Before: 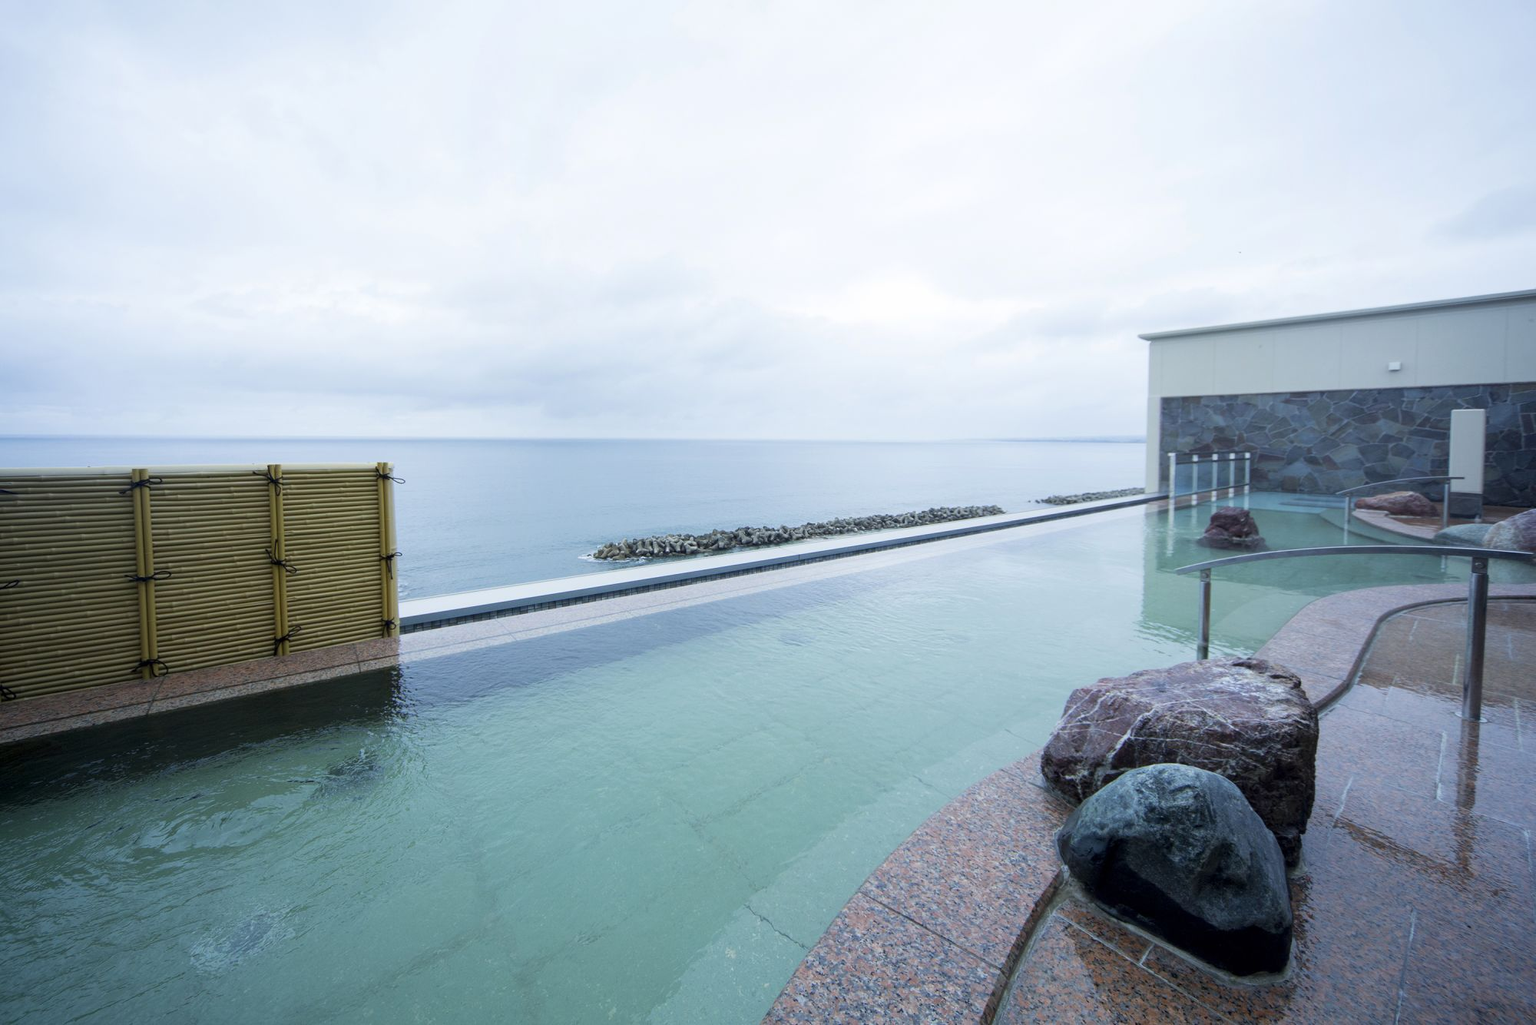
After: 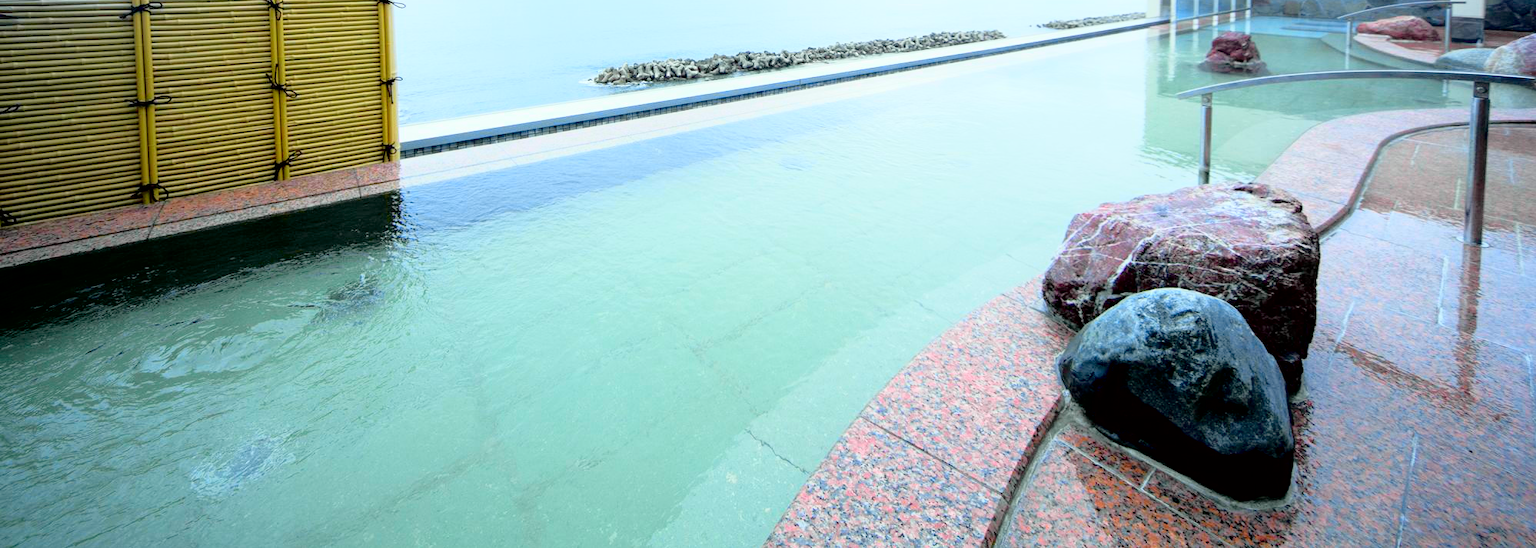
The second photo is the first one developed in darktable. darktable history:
exposure: black level correction 0.004, exposure 0.42 EV, compensate exposure bias true, compensate highlight preservation false
crop and rotate: top 46.419%, right 0.062%
contrast brightness saturation: contrast 0.071, brightness 0.082, saturation 0.181
tone curve: curves: ch0 [(0, 0) (0.062, 0.023) (0.168, 0.142) (0.359, 0.44) (0.469, 0.544) (0.634, 0.722) (0.839, 0.909) (0.998, 0.978)]; ch1 [(0, 0) (0.437, 0.453) (0.472, 0.47) (0.502, 0.504) (0.527, 0.546) (0.568, 0.619) (0.608, 0.665) (0.669, 0.748) (0.859, 0.899) (1, 1)]; ch2 [(0, 0) (0.33, 0.301) (0.421, 0.443) (0.473, 0.501) (0.504, 0.504) (0.535, 0.564) (0.575, 0.625) (0.608, 0.676) (1, 1)], color space Lab, independent channels, preserve colors none
